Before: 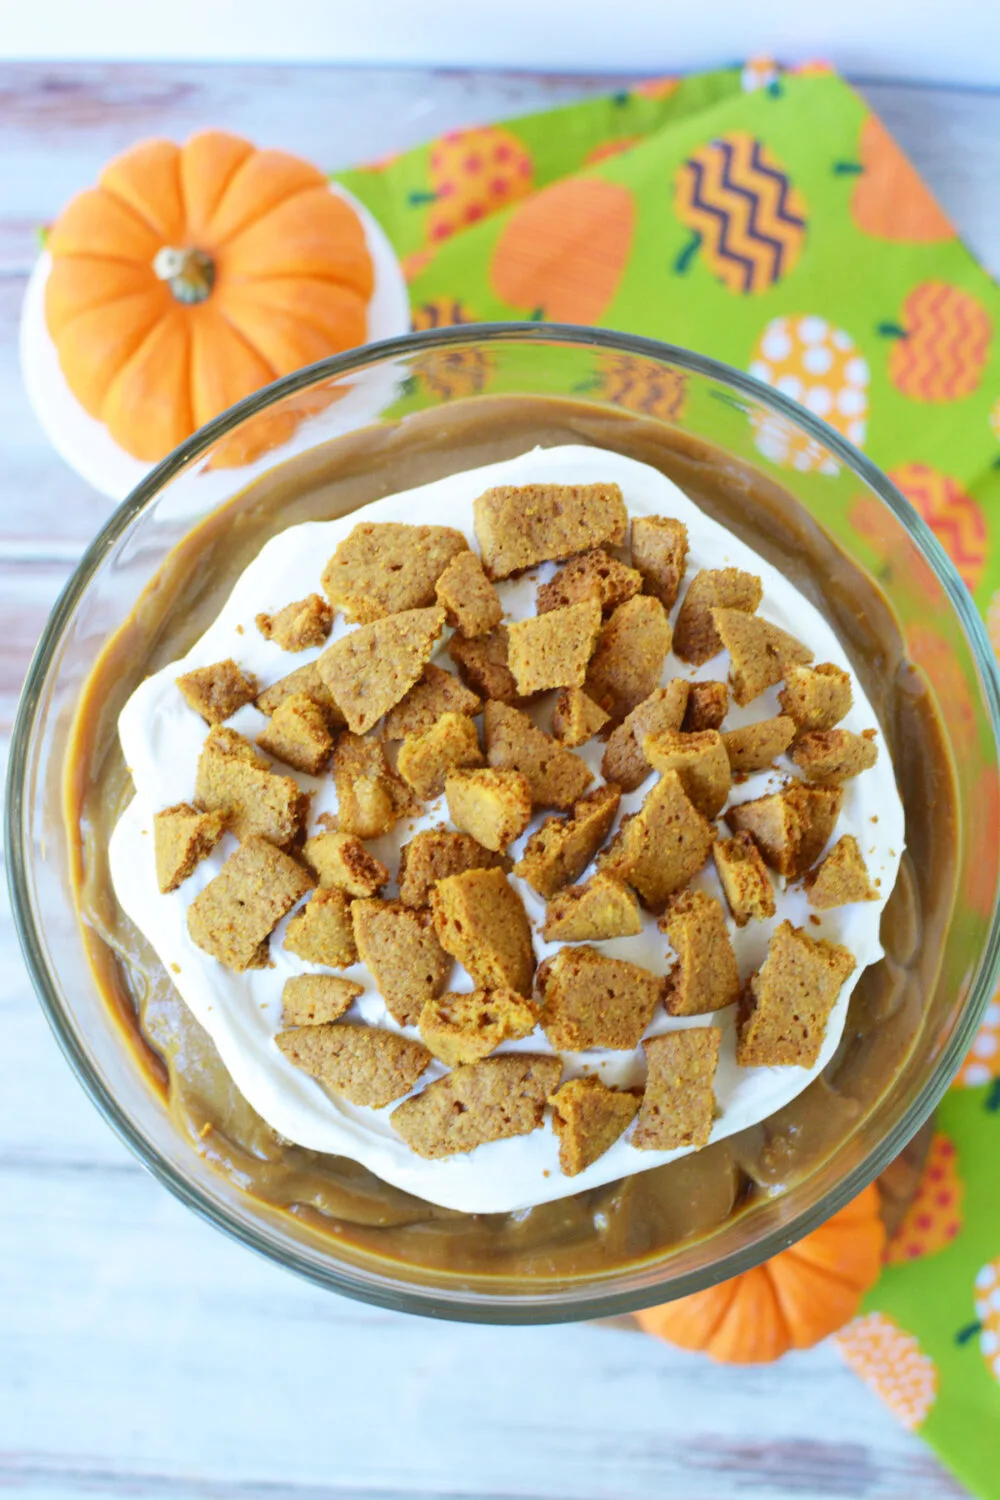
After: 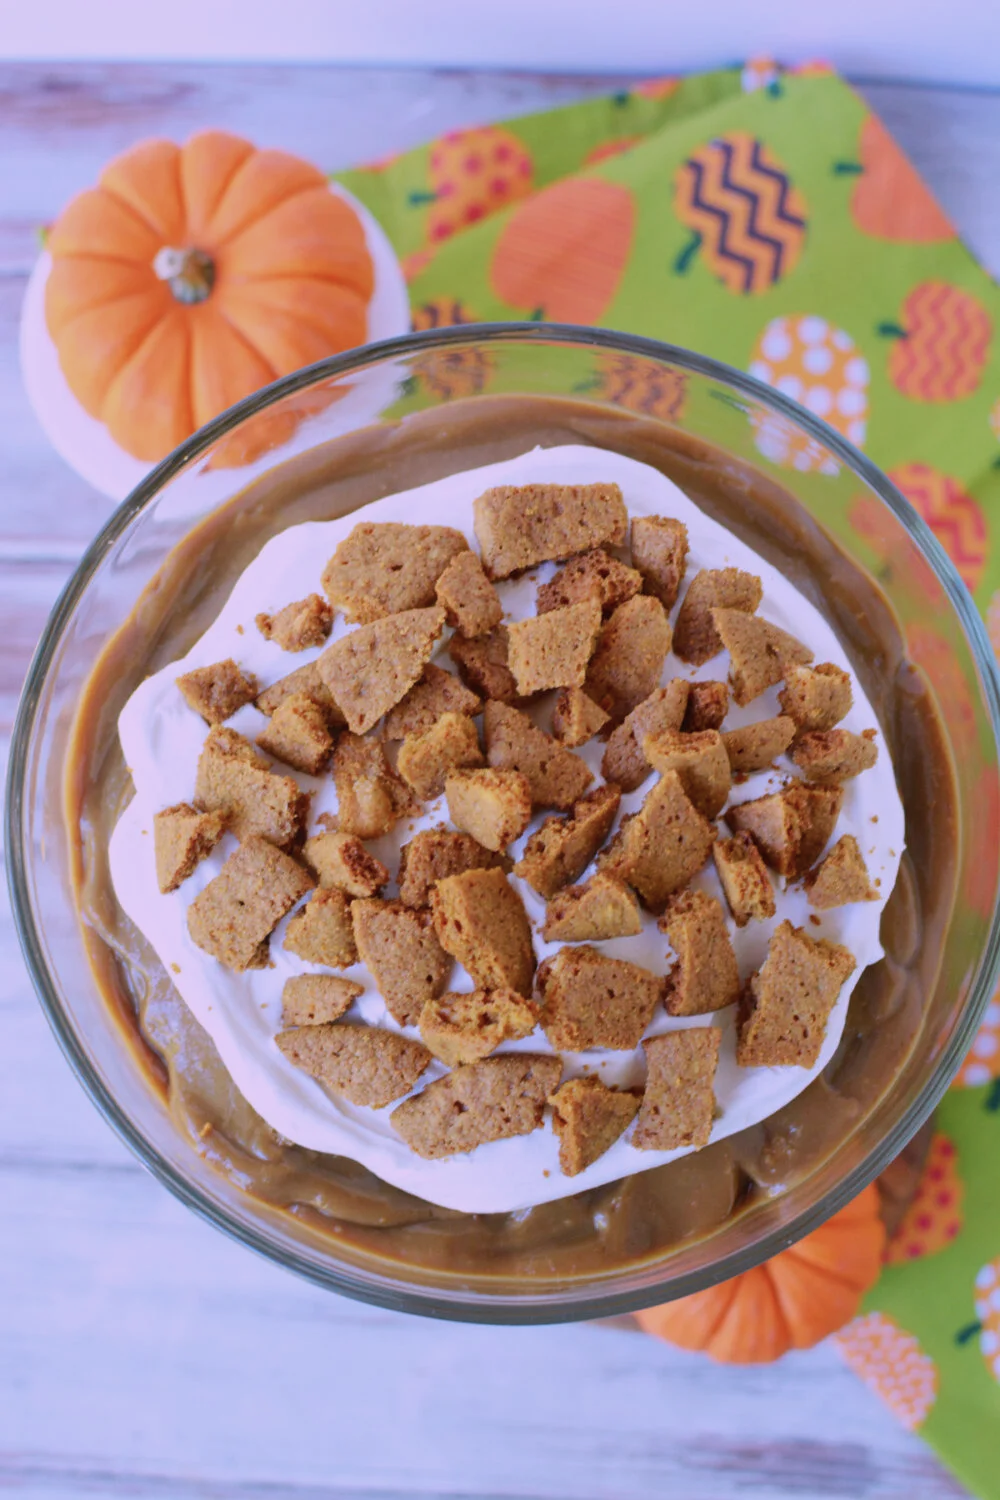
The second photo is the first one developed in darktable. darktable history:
color correction: highlights a* 15.46, highlights b* -20.56
exposure: exposure -0.582 EV, compensate highlight preservation false
